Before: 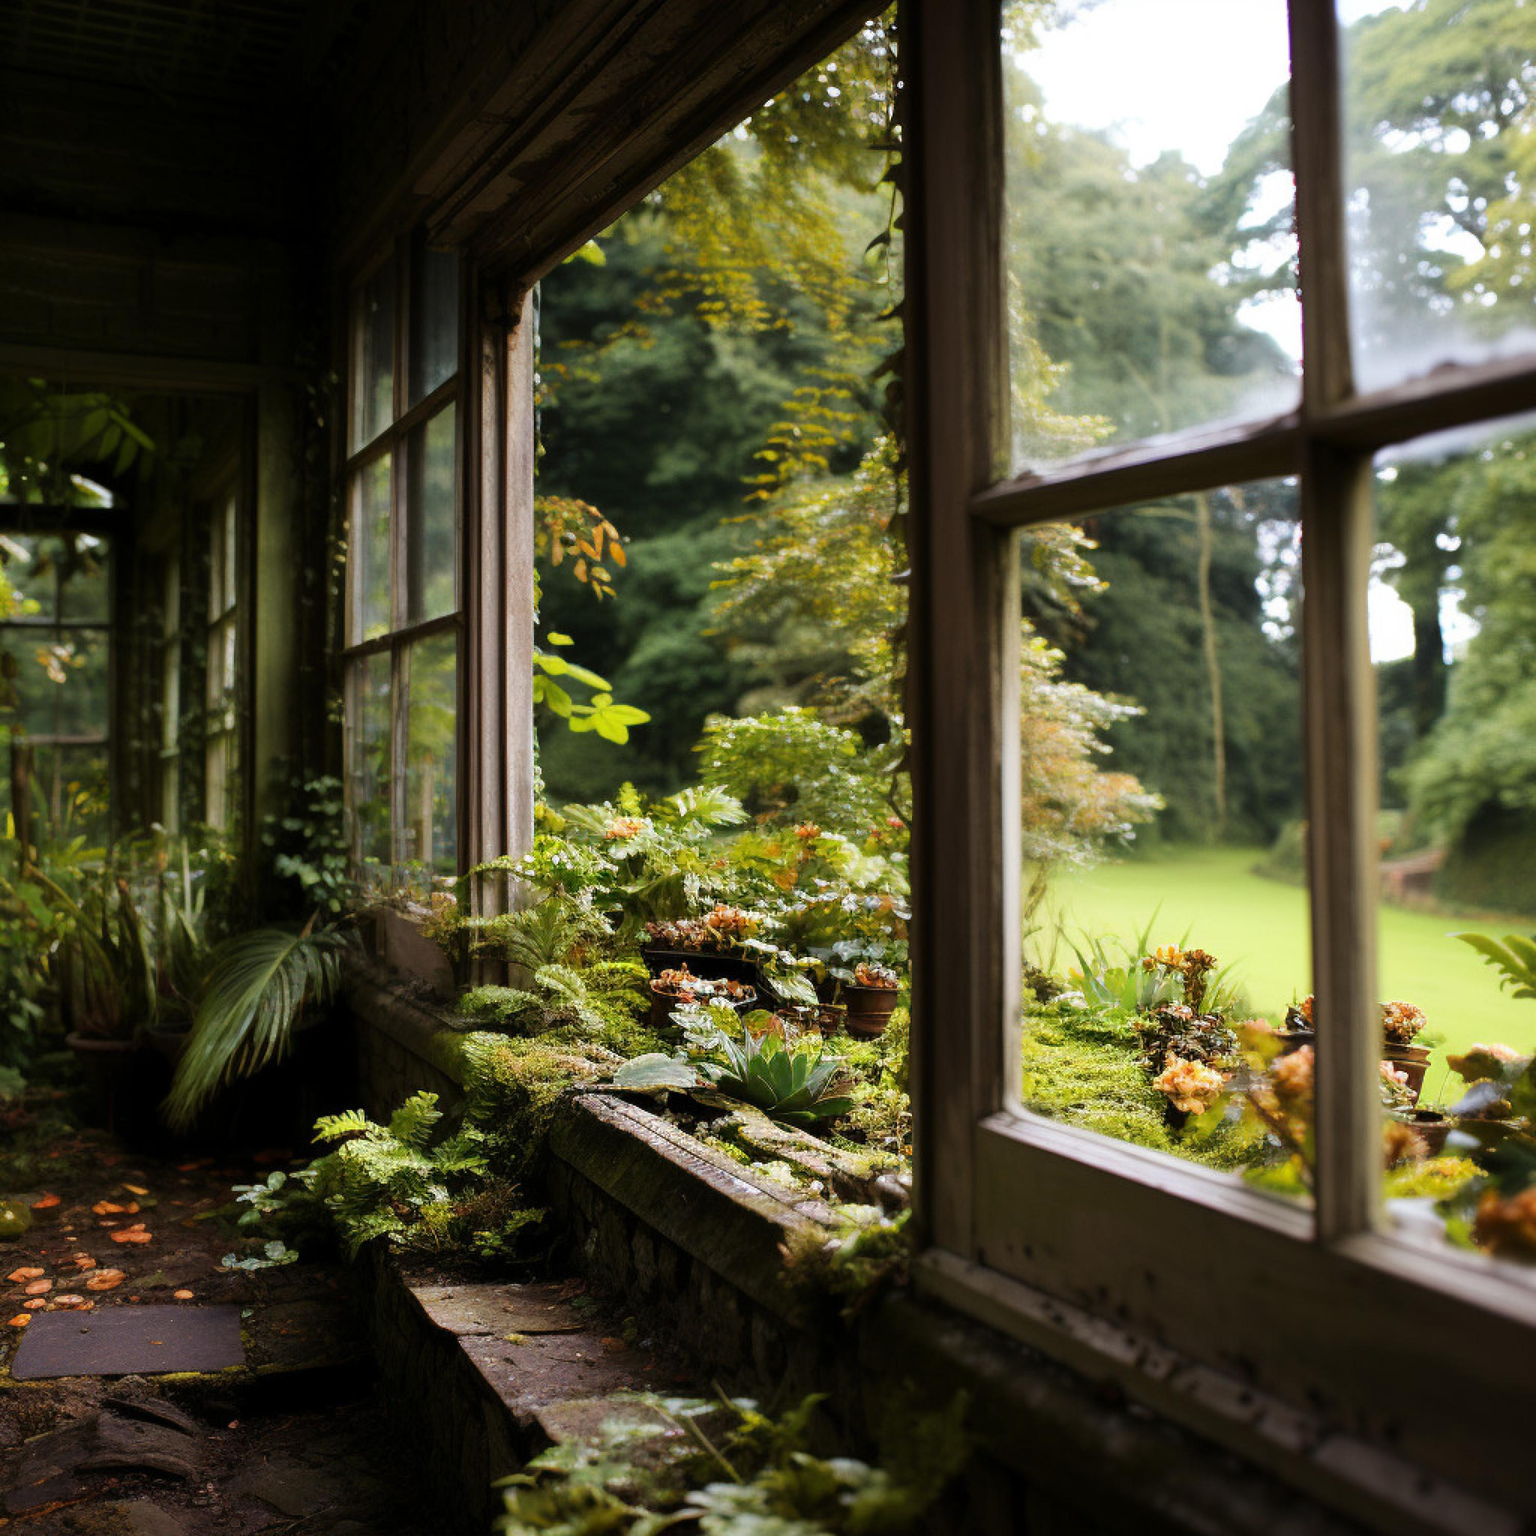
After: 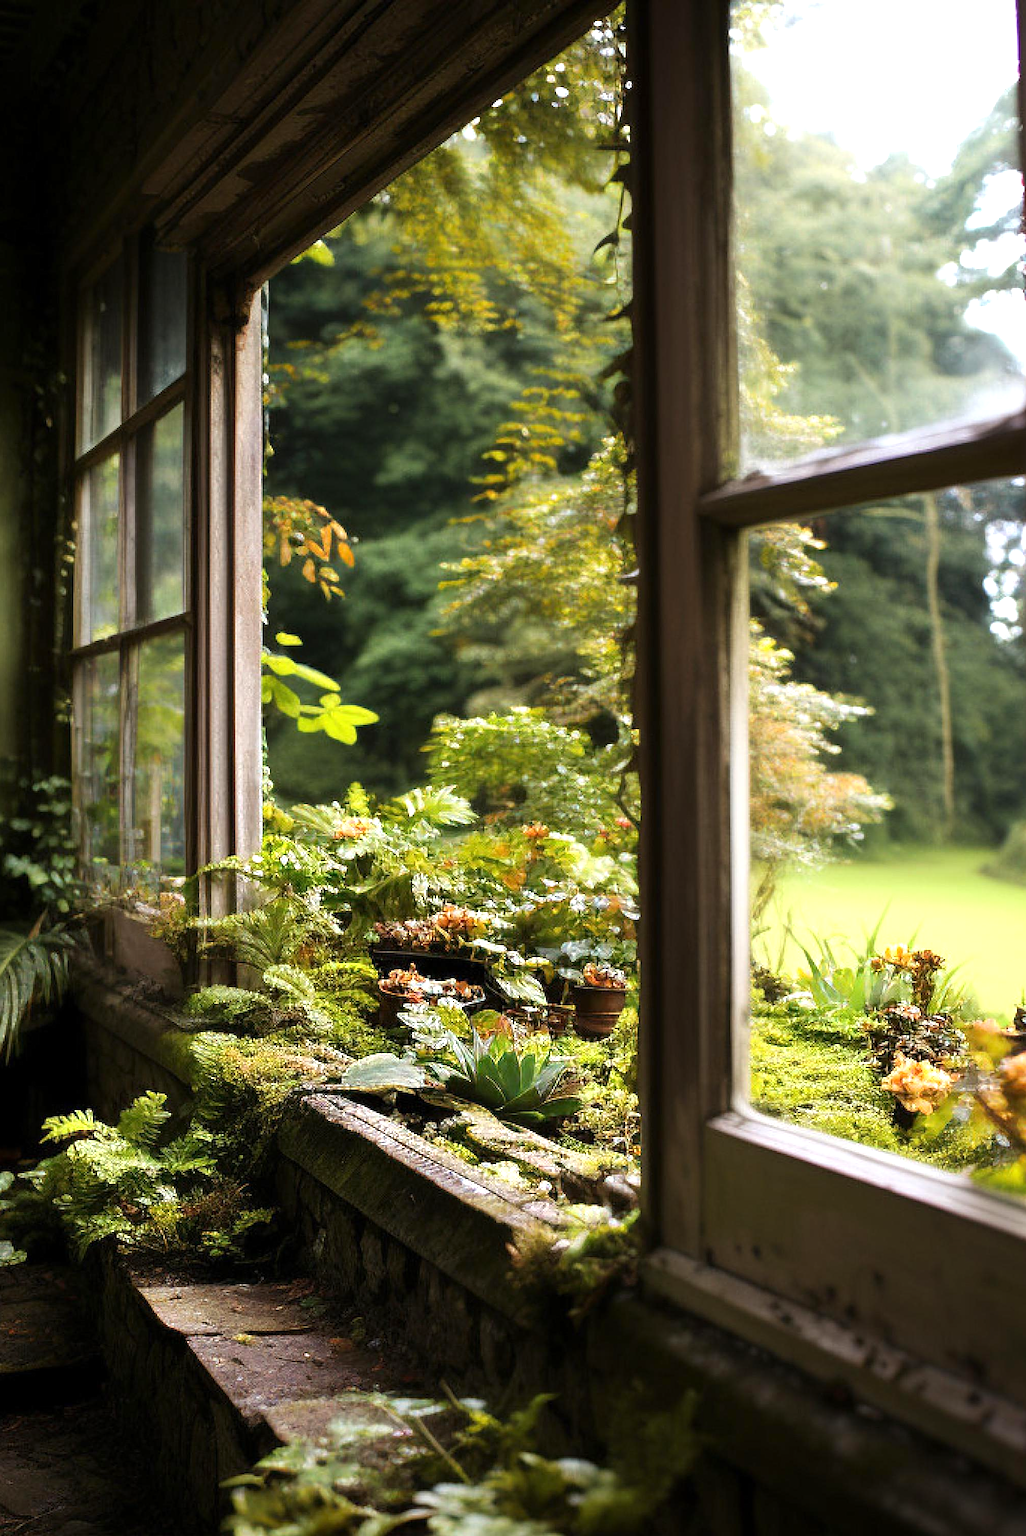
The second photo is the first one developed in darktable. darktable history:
exposure: exposure 0.493 EV, compensate highlight preservation false
crop and rotate: left 17.732%, right 15.423%
sharpen: on, module defaults
